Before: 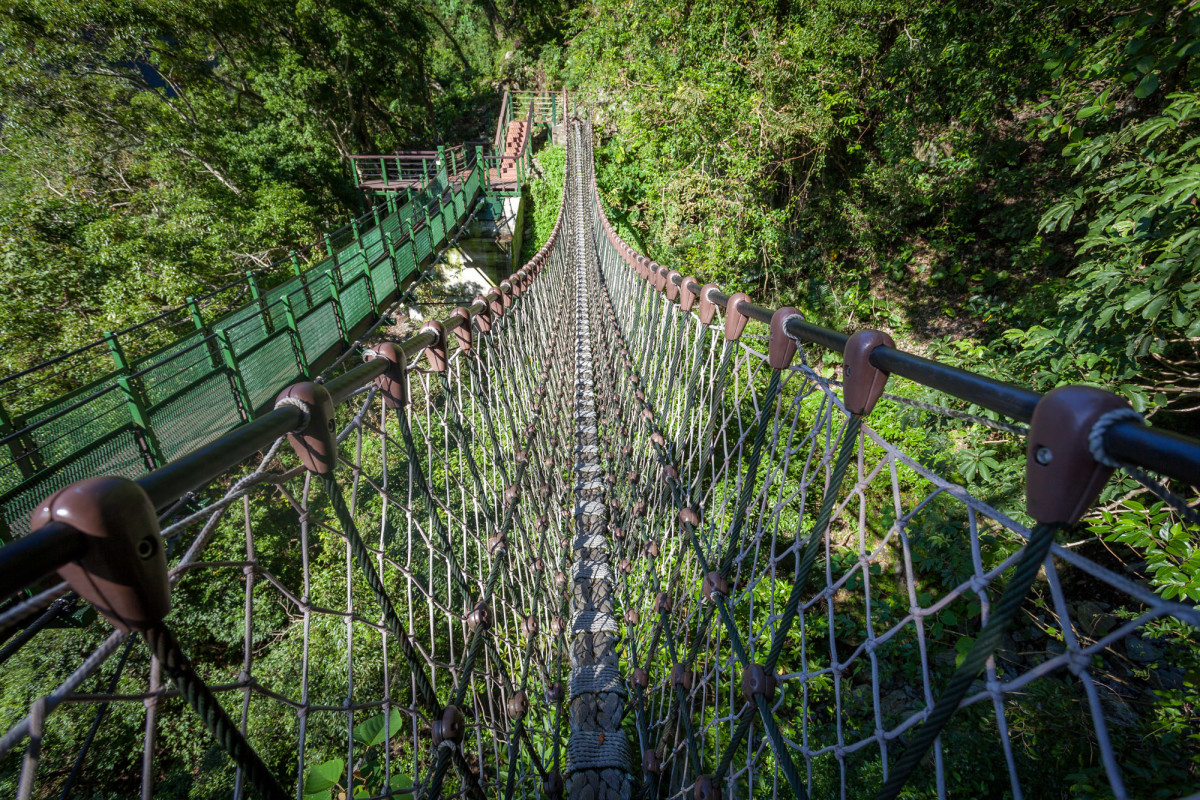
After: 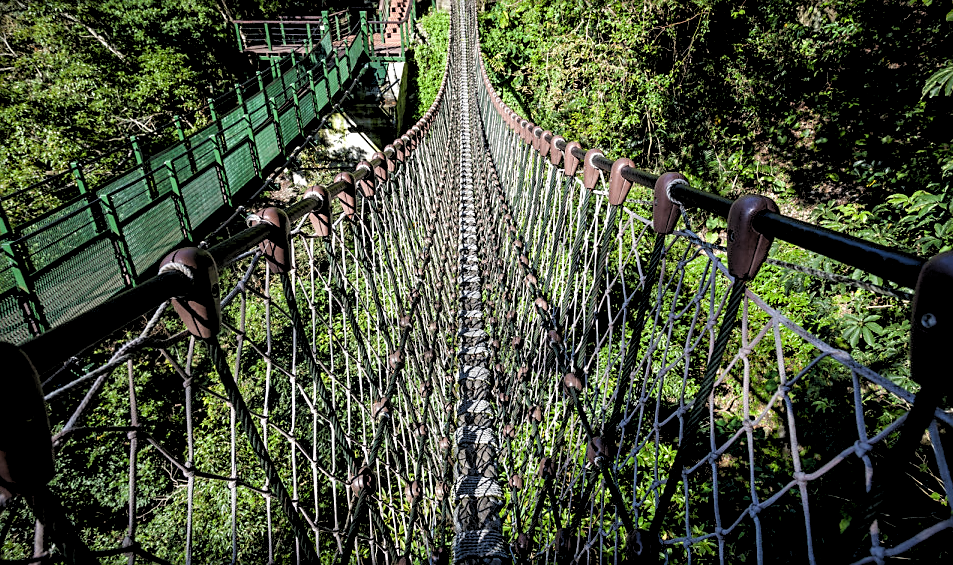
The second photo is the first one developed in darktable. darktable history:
crop: left 9.712%, top 16.928%, right 10.845%, bottom 12.332%
sharpen: on, module defaults
rgb levels: levels [[0.034, 0.472, 0.904], [0, 0.5, 1], [0, 0.5, 1]]
